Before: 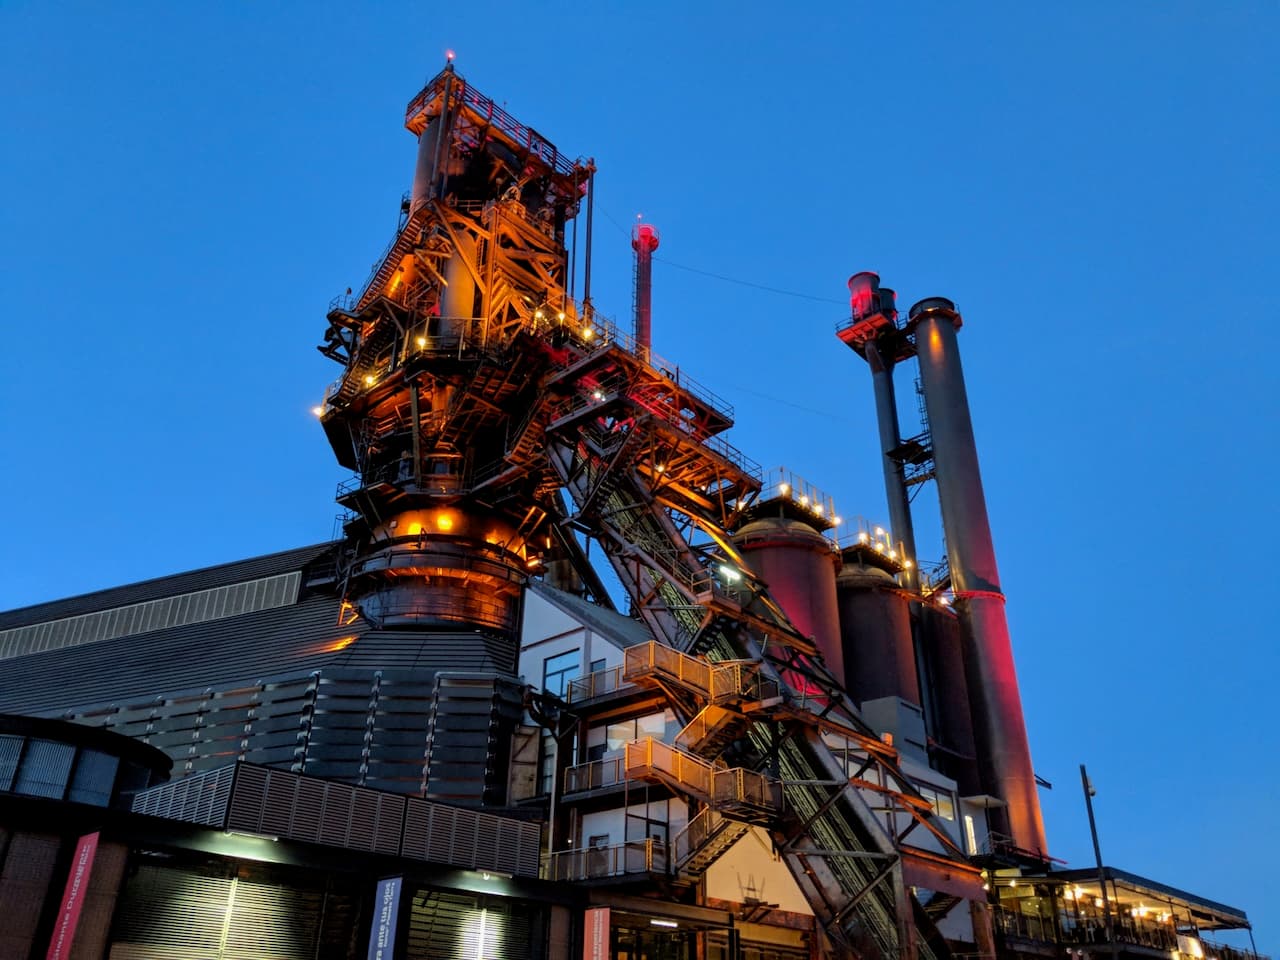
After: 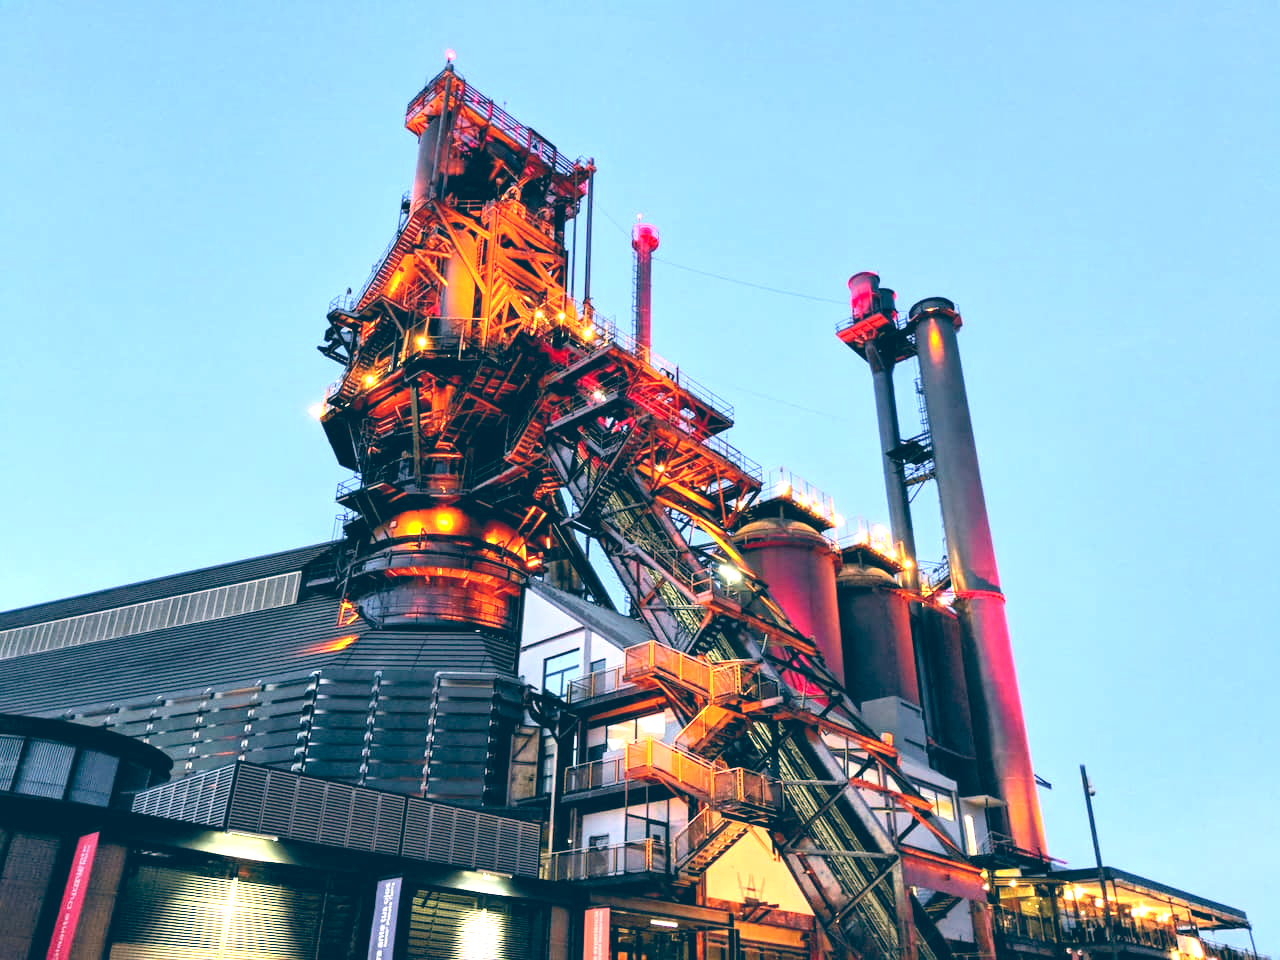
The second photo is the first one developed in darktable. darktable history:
color balance: lift [1.006, 0.985, 1.002, 1.015], gamma [1, 0.953, 1.008, 1.047], gain [1.076, 1.13, 1.004, 0.87]
tone curve: curves: ch0 [(0, 0.024) (0.119, 0.146) (0.474, 0.485) (0.718, 0.739) (0.817, 0.839) (1, 0.998)]; ch1 [(0, 0) (0.377, 0.416) (0.439, 0.451) (0.477, 0.485) (0.501, 0.503) (0.538, 0.544) (0.58, 0.613) (0.664, 0.7) (0.783, 0.804) (1, 1)]; ch2 [(0, 0) (0.38, 0.405) (0.463, 0.456) (0.498, 0.497) (0.524, 0.535) (0.578, 0.576) (0.648, 0.665) (1, 1)], color space Lab, independent channels, preserve colors none
exposure: black level correction 0, exposure 1.625 EV, compensate exposure bias true, compensate highlight preservation false
